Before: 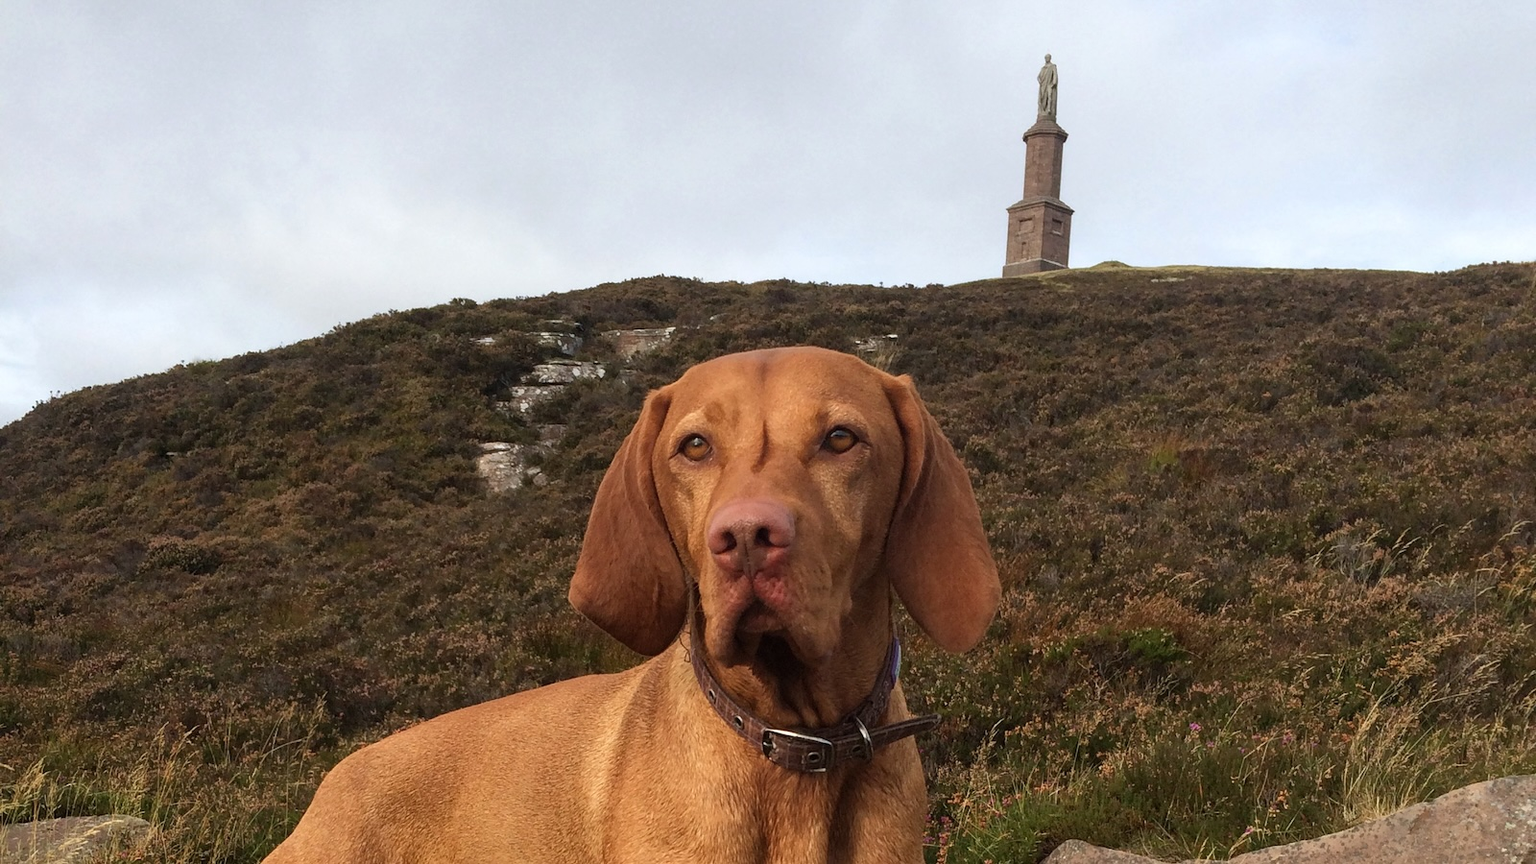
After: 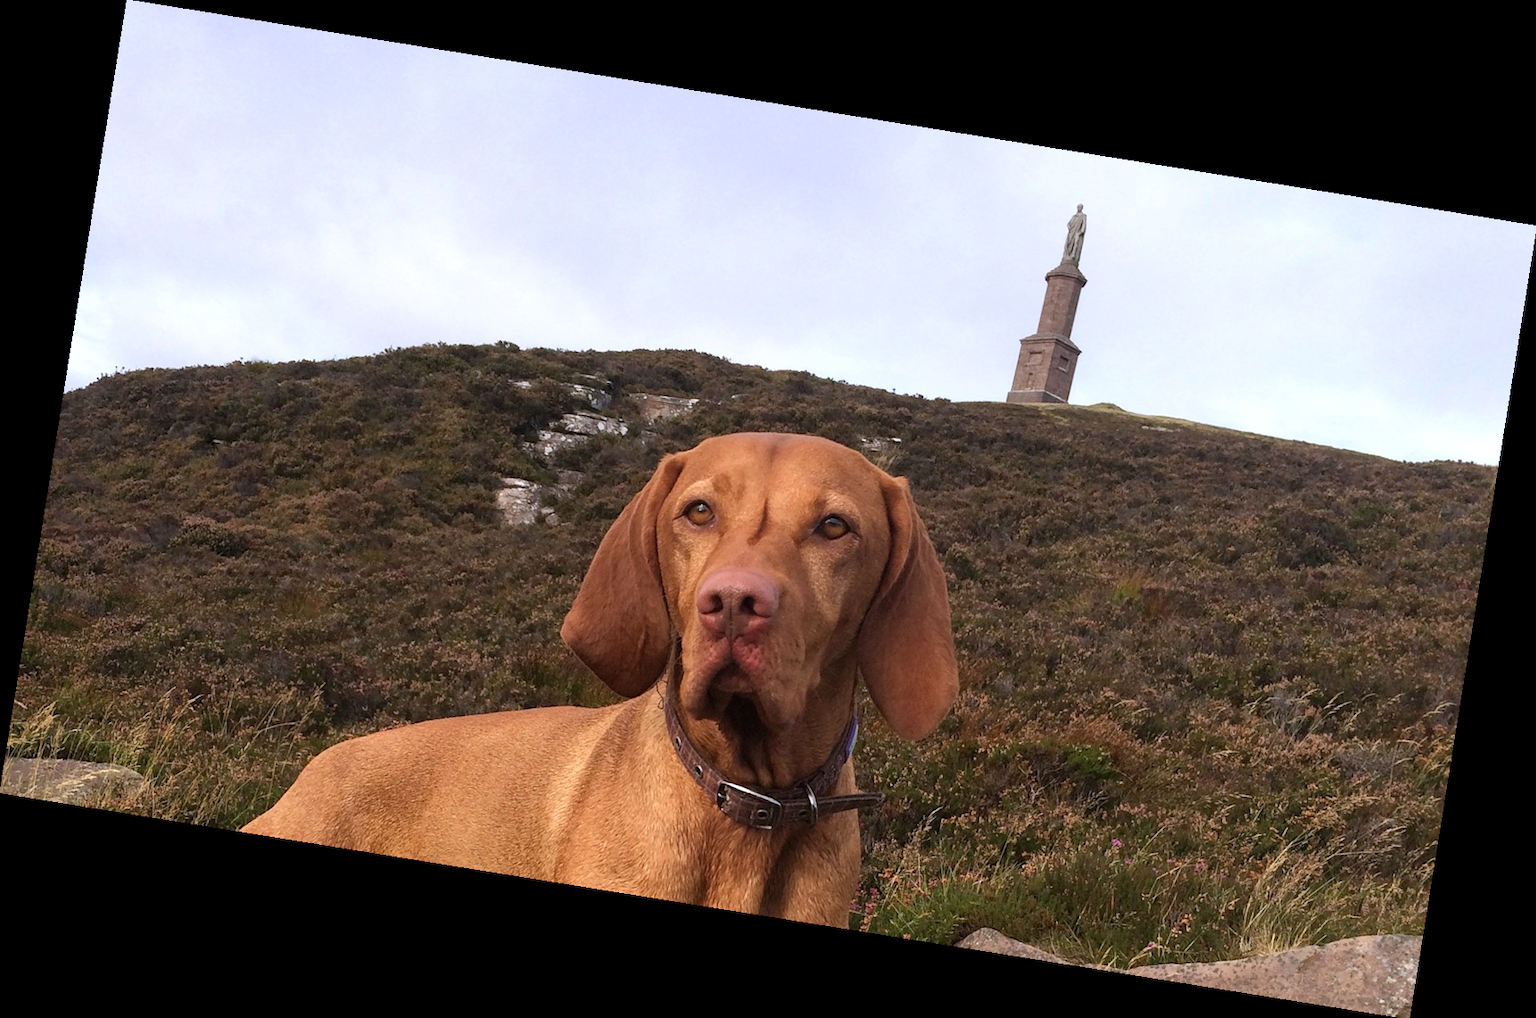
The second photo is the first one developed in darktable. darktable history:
rotate and perspective: rotation 9.12°, automatic cropping off
exposure: exposure 0.15 EV, compensate highlight preservation false
white balance: red 1.004, blue 1.096
